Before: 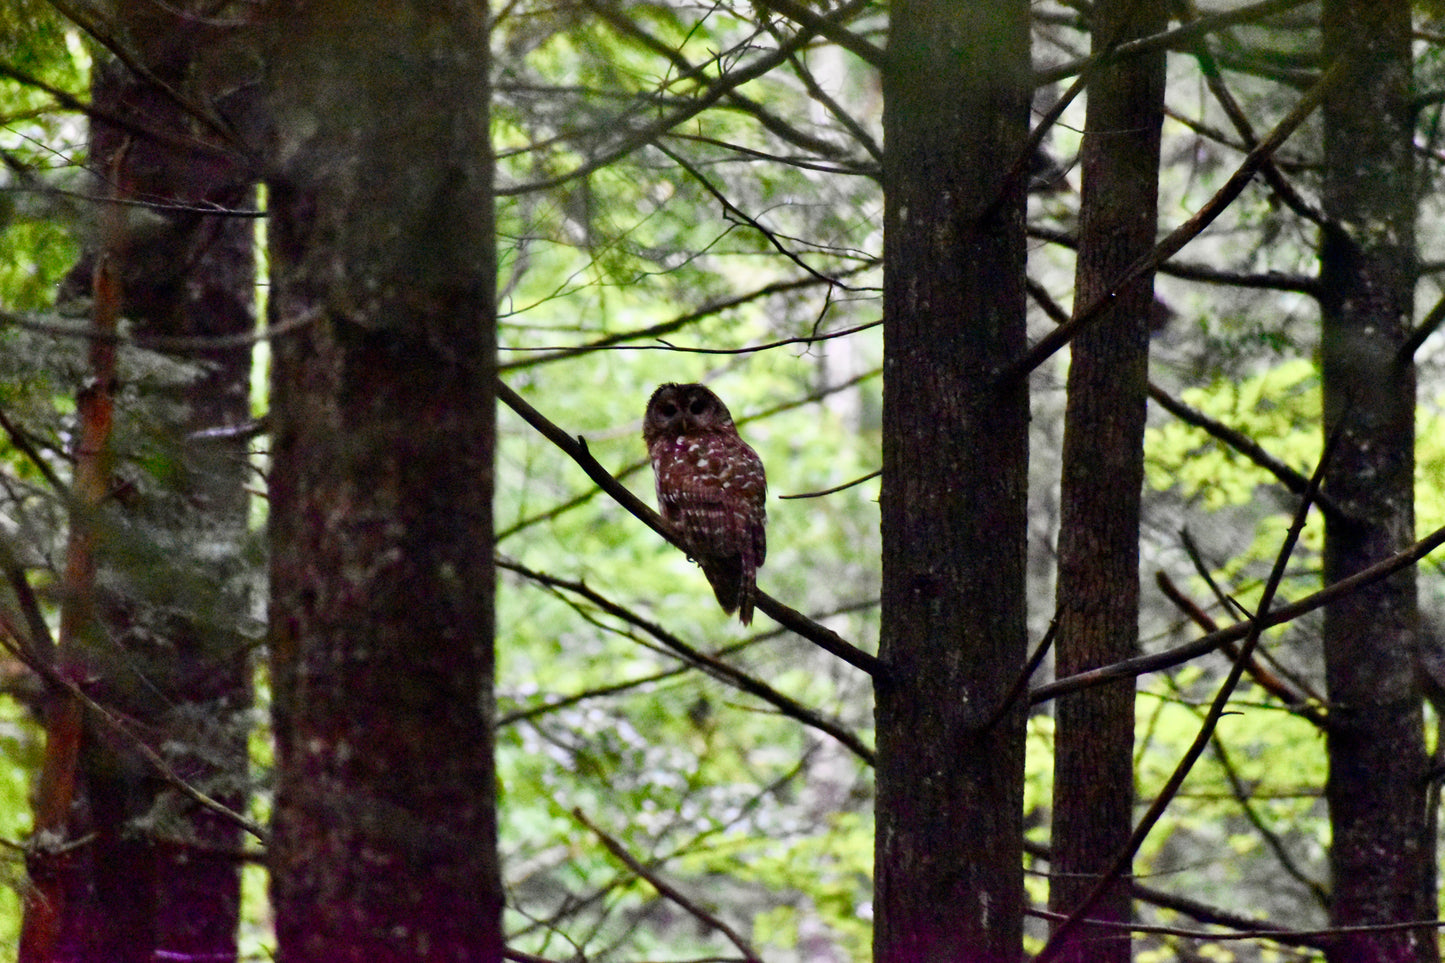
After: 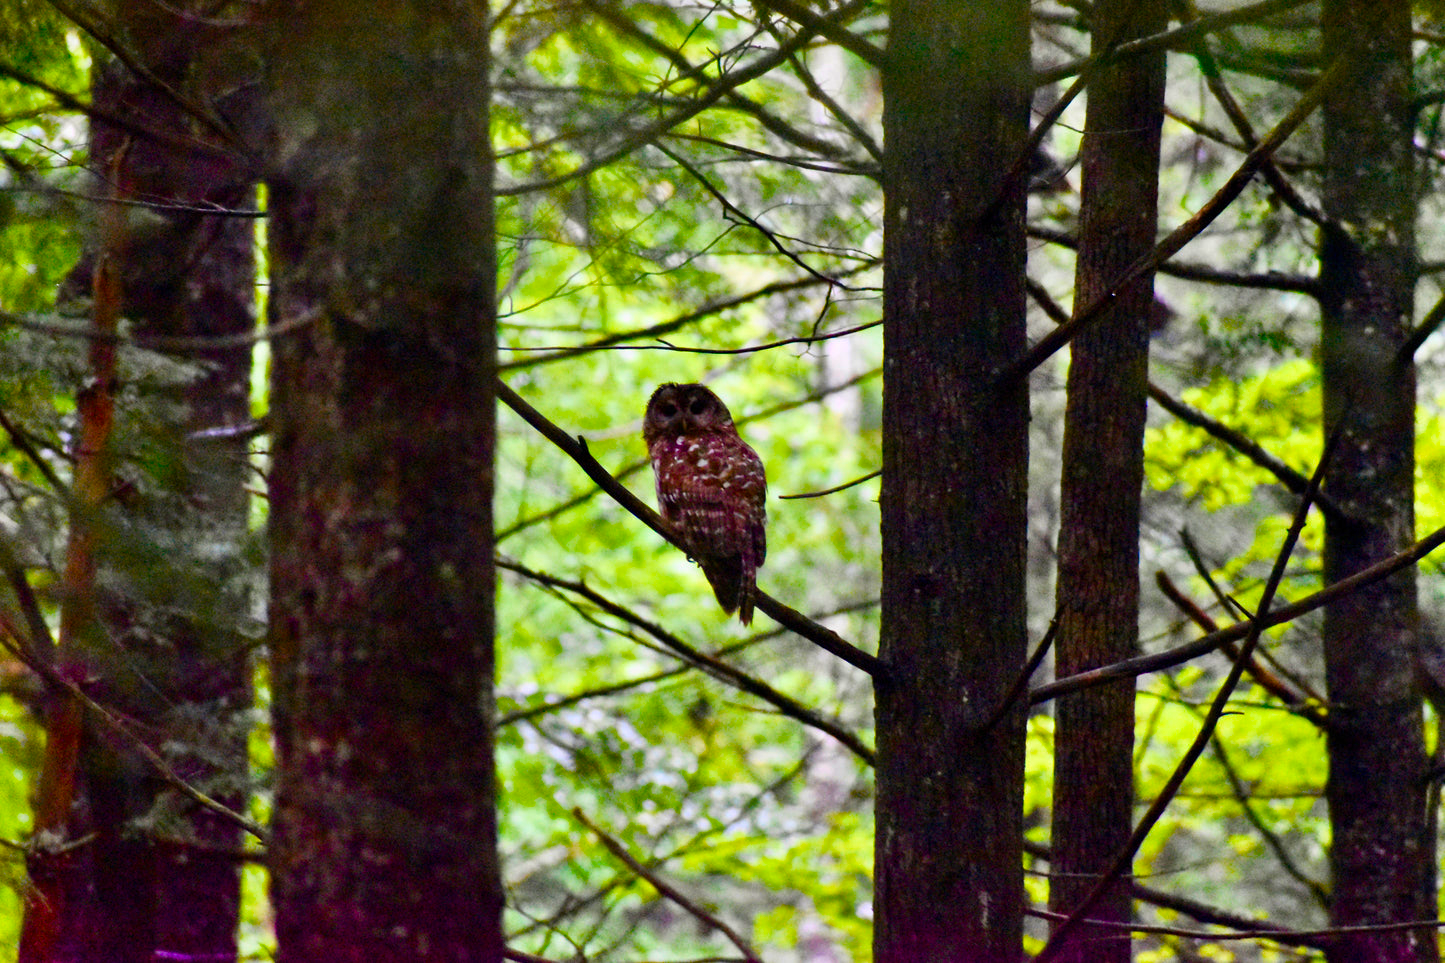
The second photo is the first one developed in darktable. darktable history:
color balance rgb: linear chroma grading › global chroma 9.004%, perceptual saturation grading › global saturation 30.828%, global vibrance 34.352%
